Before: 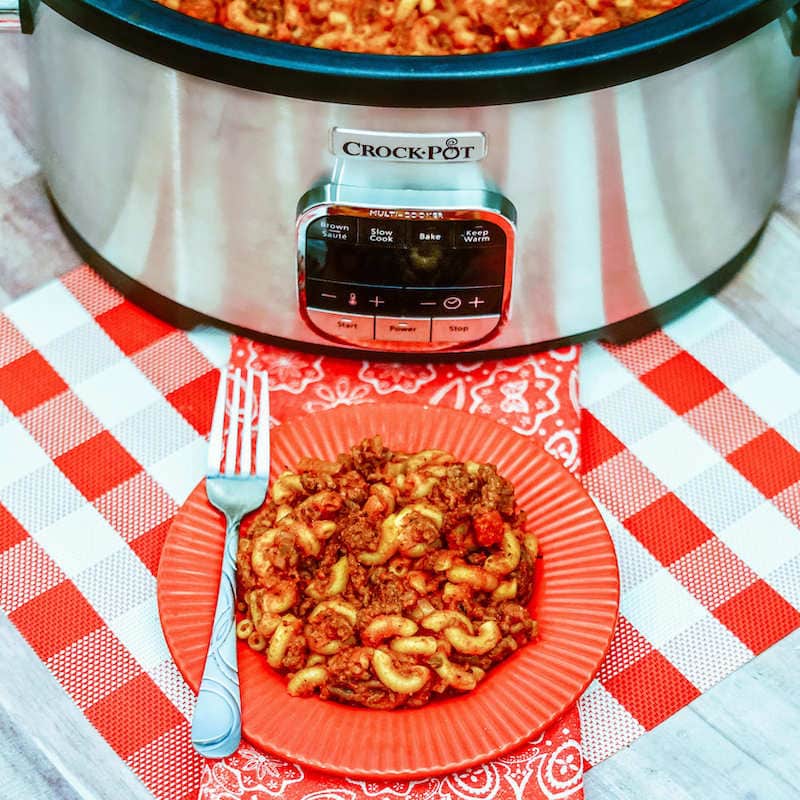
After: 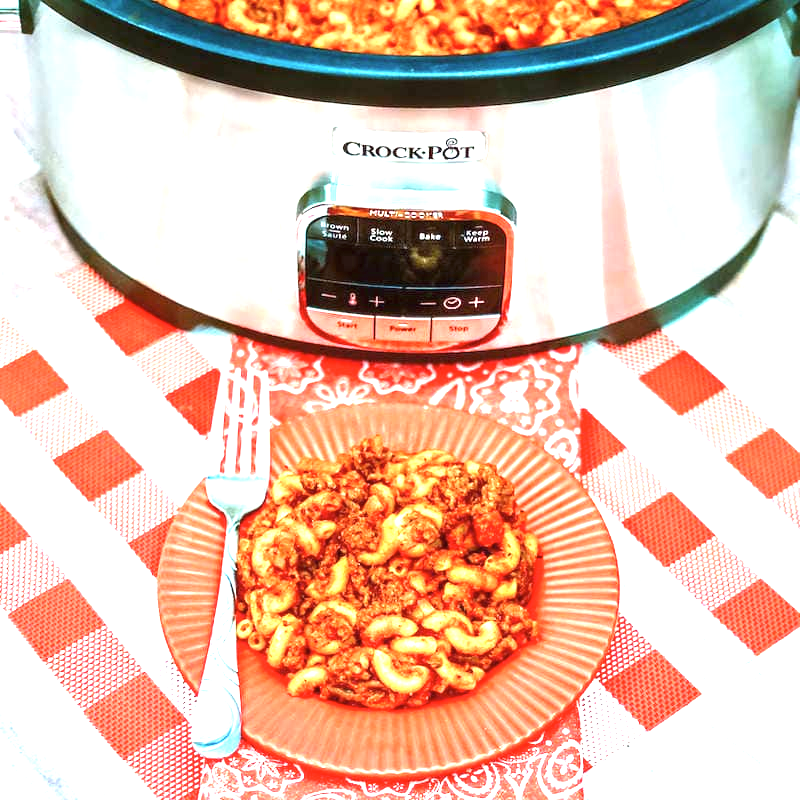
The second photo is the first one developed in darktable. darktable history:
contrast brightness saturation: saturation -0.068
exposure: black level correction 0, exposure 1.382 EV, compensate exposure bias true, compensate highlight preservation false
